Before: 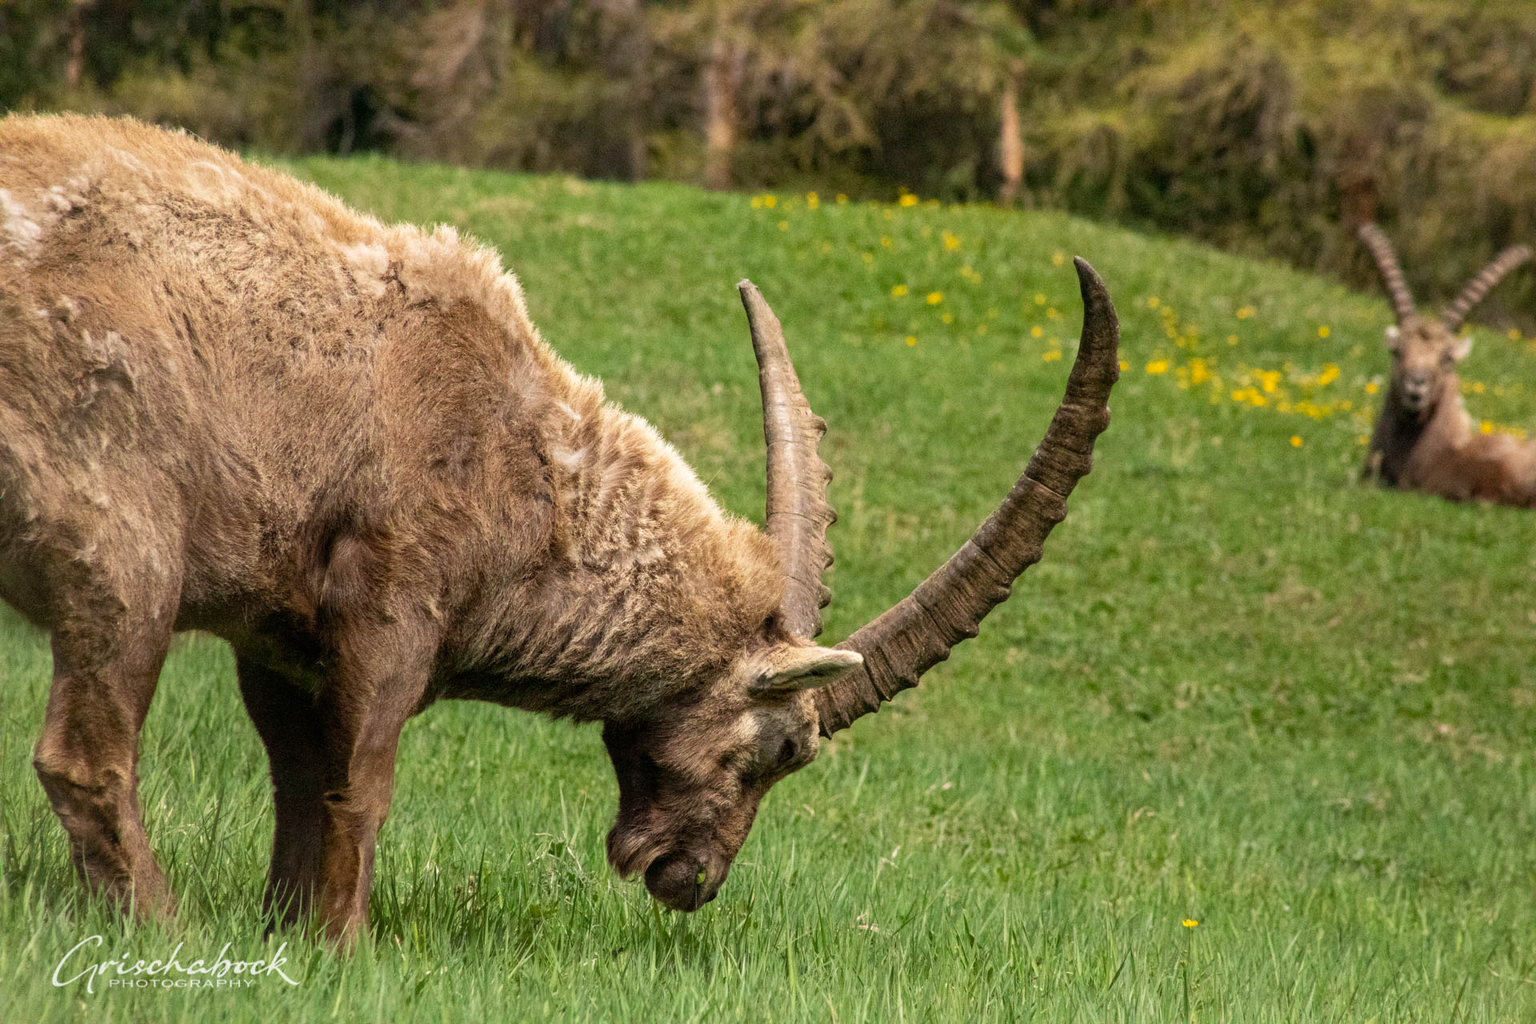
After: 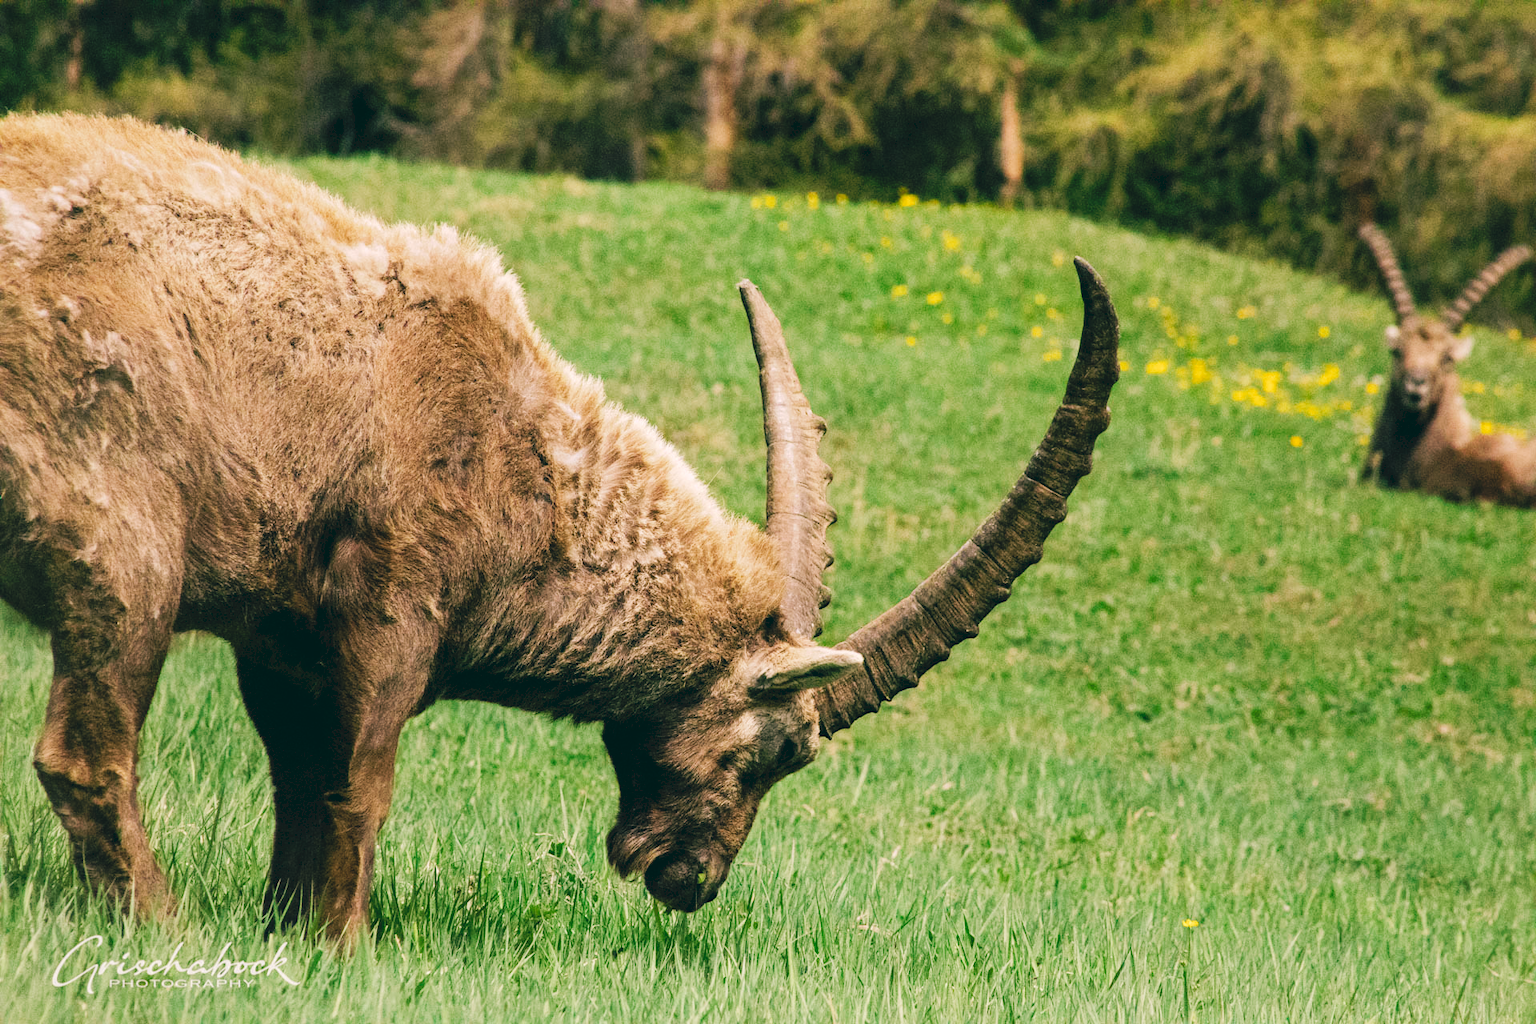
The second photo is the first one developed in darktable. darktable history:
tone curve: curves: ch0 [(0, 0) (0.003, 0.077) (0.011, 0.078) (0.025, 0.078) (0.044, 0.08) (0.069, 0.088) (0.1, 0.102) (0.136, 0.12) (0.177, 0.148) (0.224, 0.191) (0.277, 0.261) (0.335, 0.335) (0.399, 0.419) (0.468, 0.522) (0.543, 0.611) (0.623, 0.702) (0.709, 0.779) (0.801, 0.855) (0.898, 0.918) (1, 1)], preserve colors none
color look up table: target L [96.96, 97.78, 93.54, 92.28, 93.56, 93.56, 81.44, 73.95, 66.45, 54.51, 51.32, 49.05, 46.73, 20.34, 200.99, 74.67, 81.39, 69.11, 61.14, 61.88, 52.54, 53.45, 47.86, 47.38, 43.27, 43.13, 30.38, 22.21, 17.18, 88.54, 72.61, 72, 69.41, 57.54, 65.25, 55.59, 48.64, 49.49, 35.69, 31.47, 16.08, 6.146, 3.368, 80.31, 67.47, 64.24, 55.2, 41.35, 25.74], target a [-0.242, -13, -27.28, -23.76, -21.84, -6.561, -15.43, -21.05, -46.89, -37.89, -7.83, -9.465, -25.7, -28.82, 0, 21.79, 0.779, 38.92, 42.21, 16.36, 64.53, 22.19, 65.93, 62.6, 21.8, 46.92, 0.703, 19.5, 20.72, 17.4, 41.96, 6.134, 33.53, 11.96, 62.08, 67.7, 19.79, 39.48, 50.25, 38.42, 21.45, -18.3, -6.344, -17.74, 0.697, -4.877, -19.99, 4.297, -4.367], target b [16.42, 42.31, 35.39, 16.72, 0.852, 3.69, 31.56, 4.5, 42.27, 27.2, 26.86, 6.812, 2.096, 14.18, -0.001, 44.77, 76.32, 20.95, 59.41, 44.22, 45.89, 12.27, 25.7, 56.25, 41.5, 42.71, 2.004, 25.75, 4.643, -11.99, -12.92, 0.973, -36.98, -10.16, -37.83, -16.91, -68.2, -27.28, -57.03, -17.53, -41.34, -8.193, -28.44, -17.88, -22.44, -45.68, -17.01, -51.87, -21.26], num patches 49
